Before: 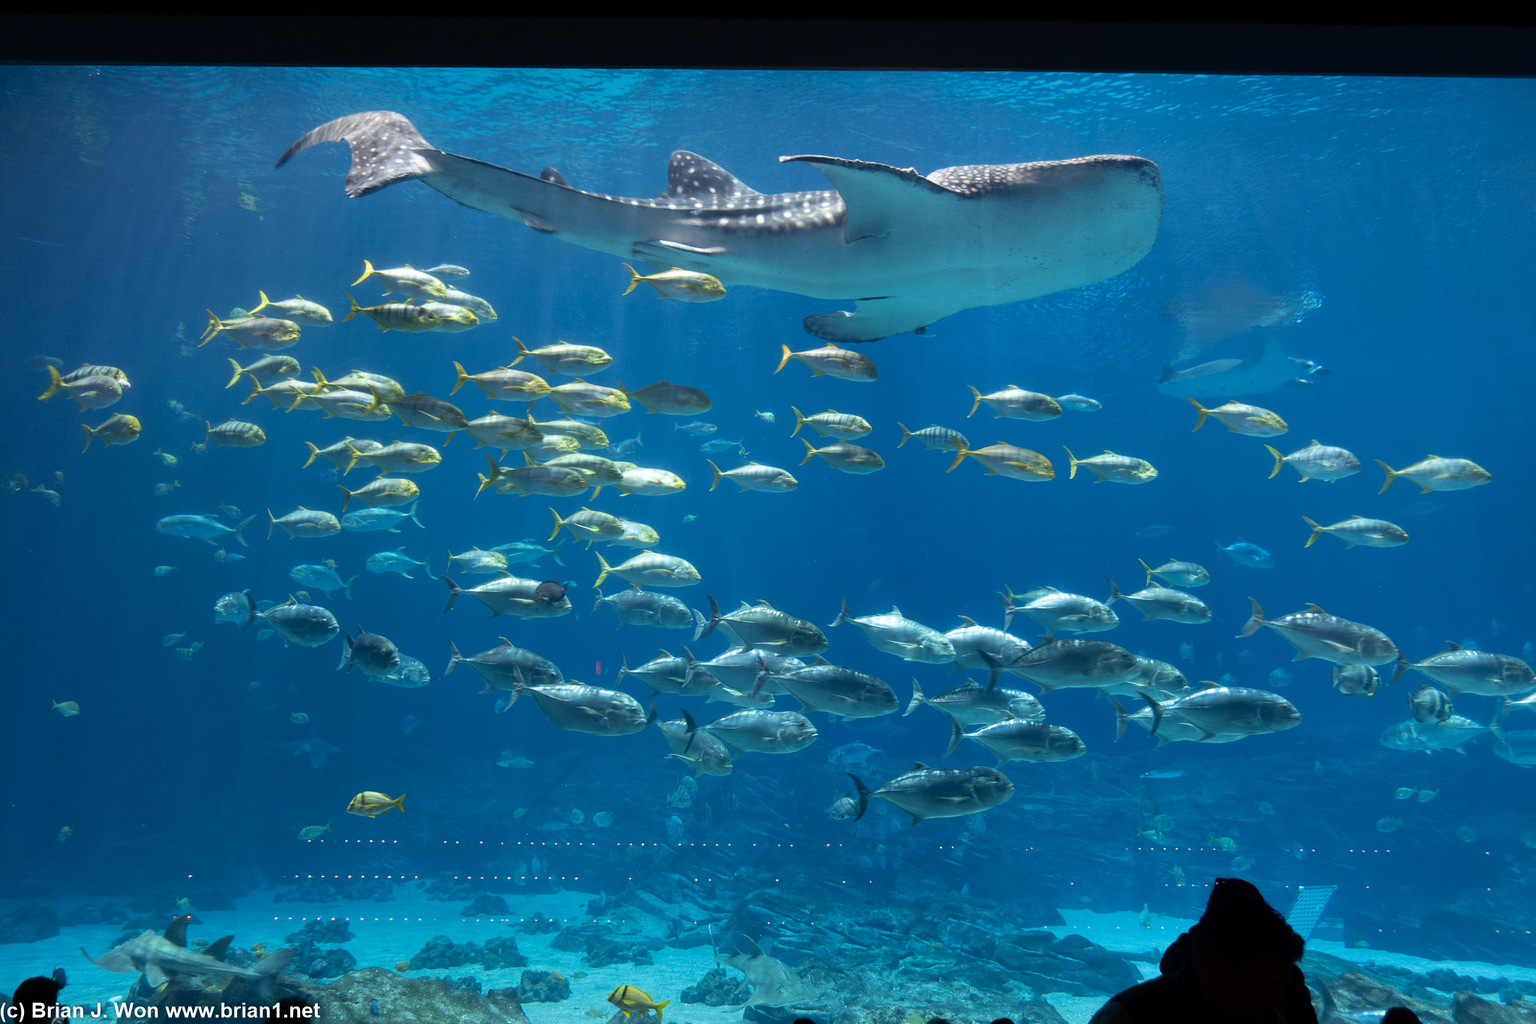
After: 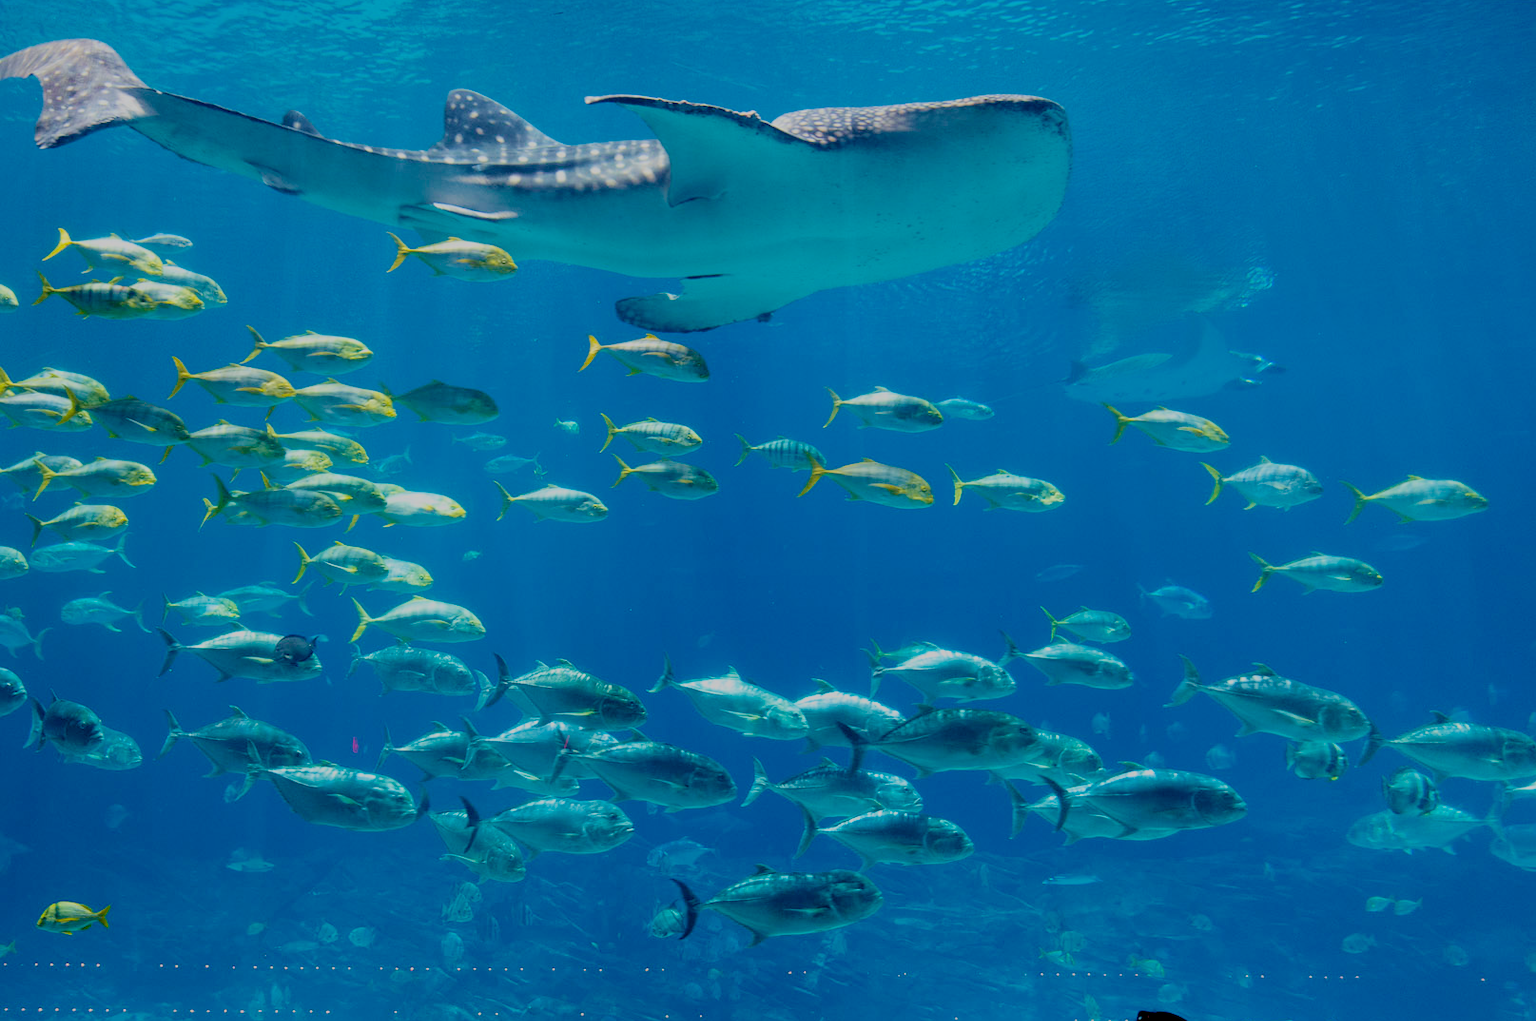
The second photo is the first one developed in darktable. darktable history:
velvia: strength 45%
filmic rgb: middle gray luminance 18%, black relative exposure -7.5 EV, white relative exposure 8.5 EV, threshold 6 EV, target black luminance 0%, hardness 2.23, latitude 18.37%, contrast 0.878, highlights saturation mix 5%, shadows ↔ highlights balance 10.15%, add noise in highlights 0, preserve chrominance no, color science v3 (2019), use custom middle-gray values true, iterations of high-quality reconstruction 0, contrast in highlights soft, enable highlight reconstruction true
crop and rotate: left 20.74%, top 7.912%, right 0.375%, bottom 13.378%
color balance rgb: linear chroma grading › global chroma 13.3%, global vibrance 41.49%
shadows and highlights: shadows -24.28, highlights 49.77, soften with gaussian
